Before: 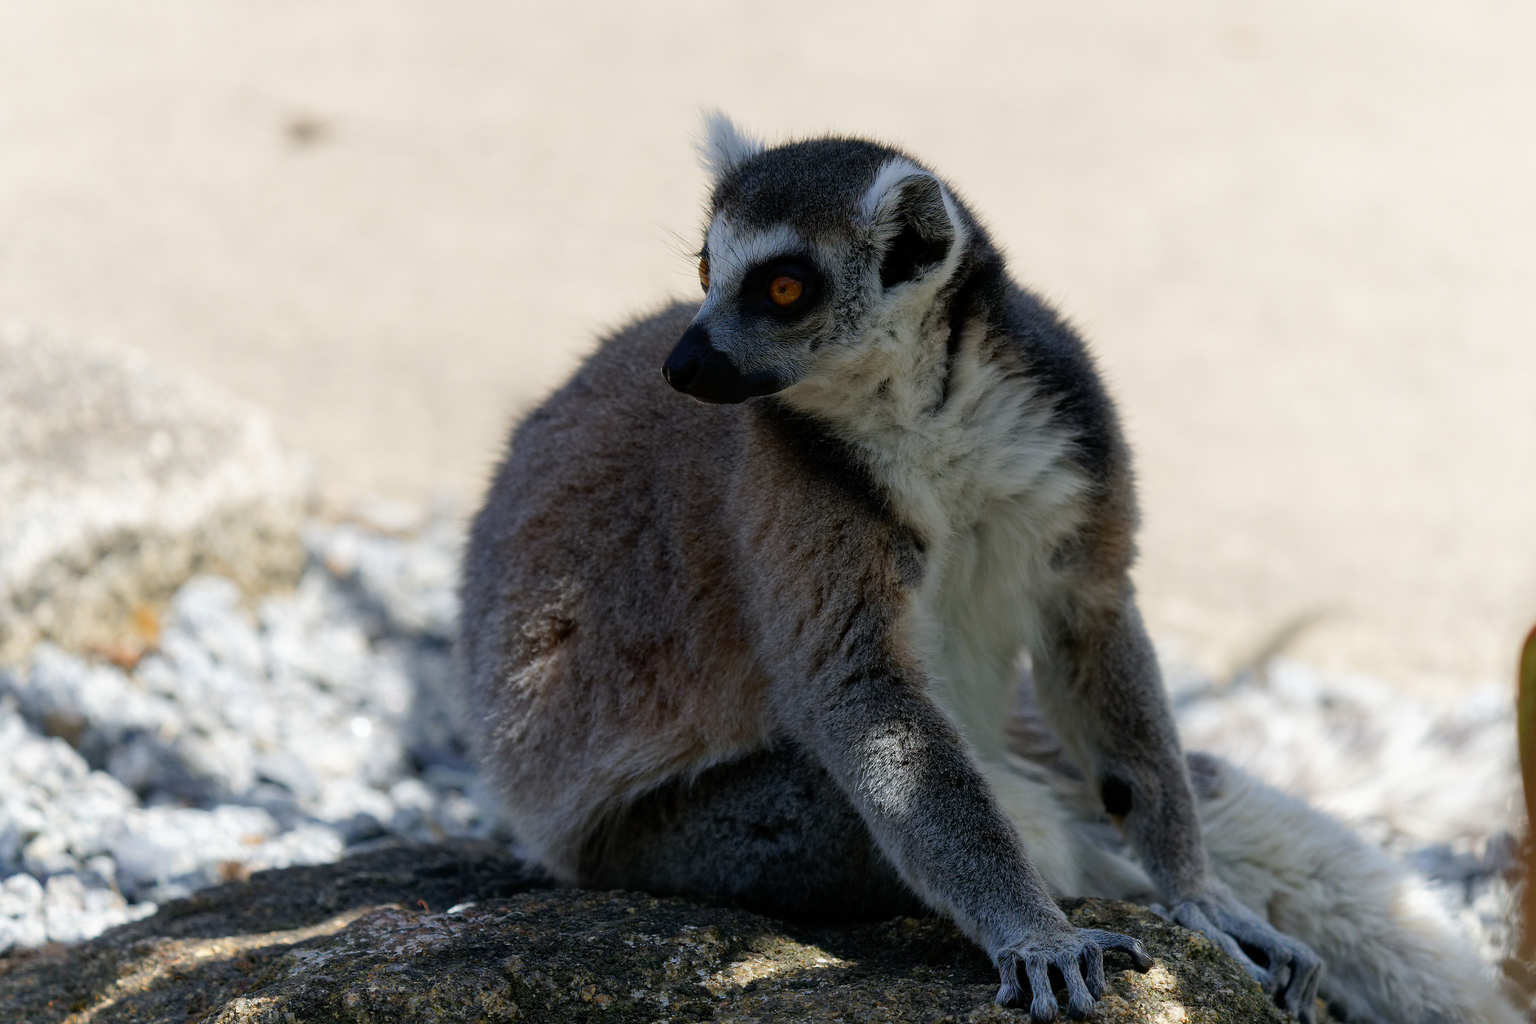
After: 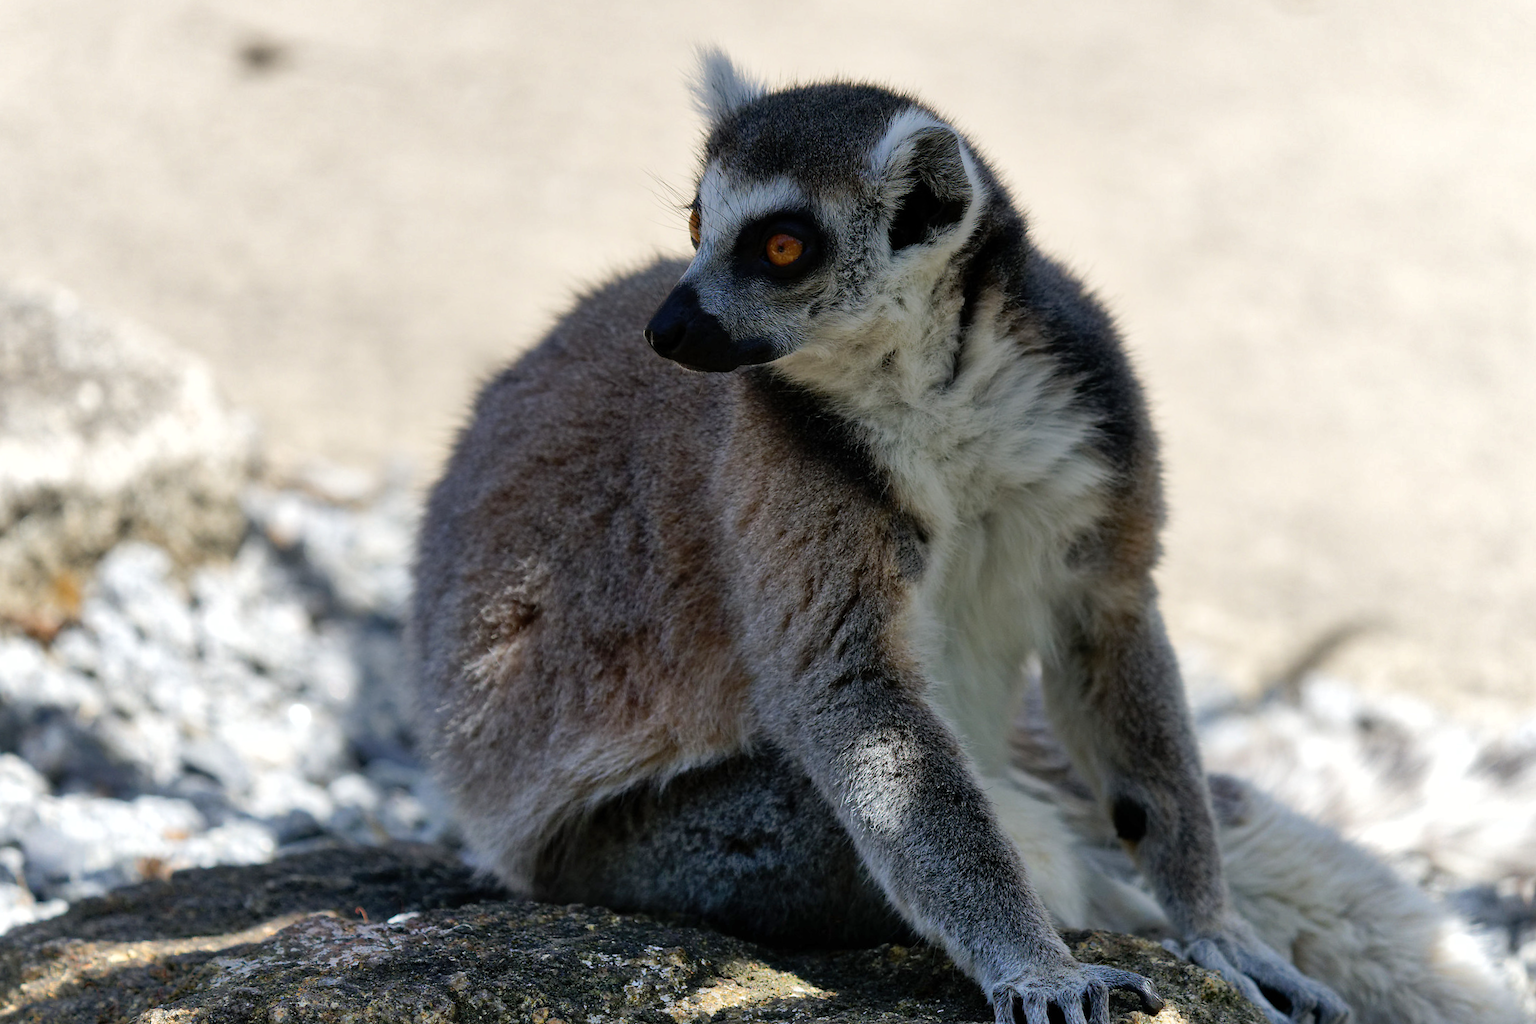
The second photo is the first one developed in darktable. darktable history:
exposure: exposure 0.2 EV, compensate highlight preservation false
crop and rotate: angle -1.96°, left 3.097%, top 4.154%, right 1.586%, bottom 0.529%
shadows and highlights: highlights color adjustment 0%, low approximation 0.01, soften with gaussian
